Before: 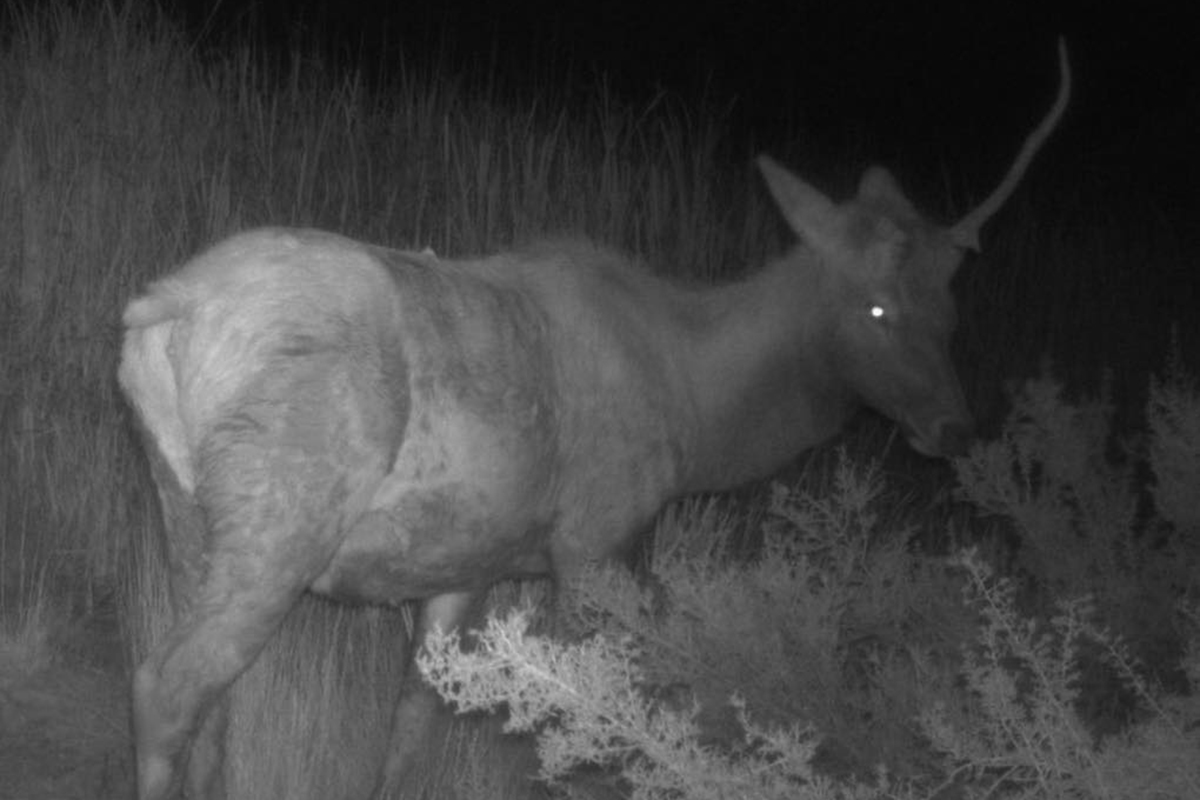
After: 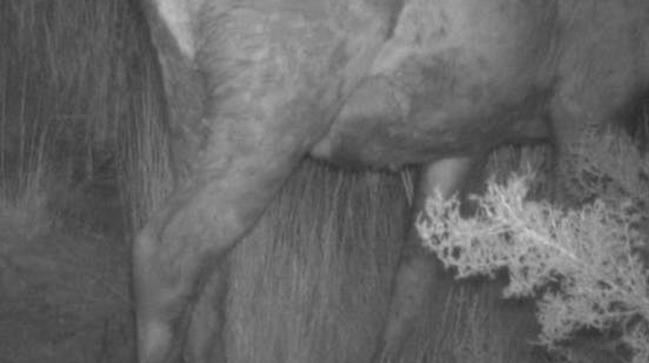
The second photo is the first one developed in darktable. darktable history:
crop and rotate: top 54.427%, right 45.896%, bottom 0.142%
